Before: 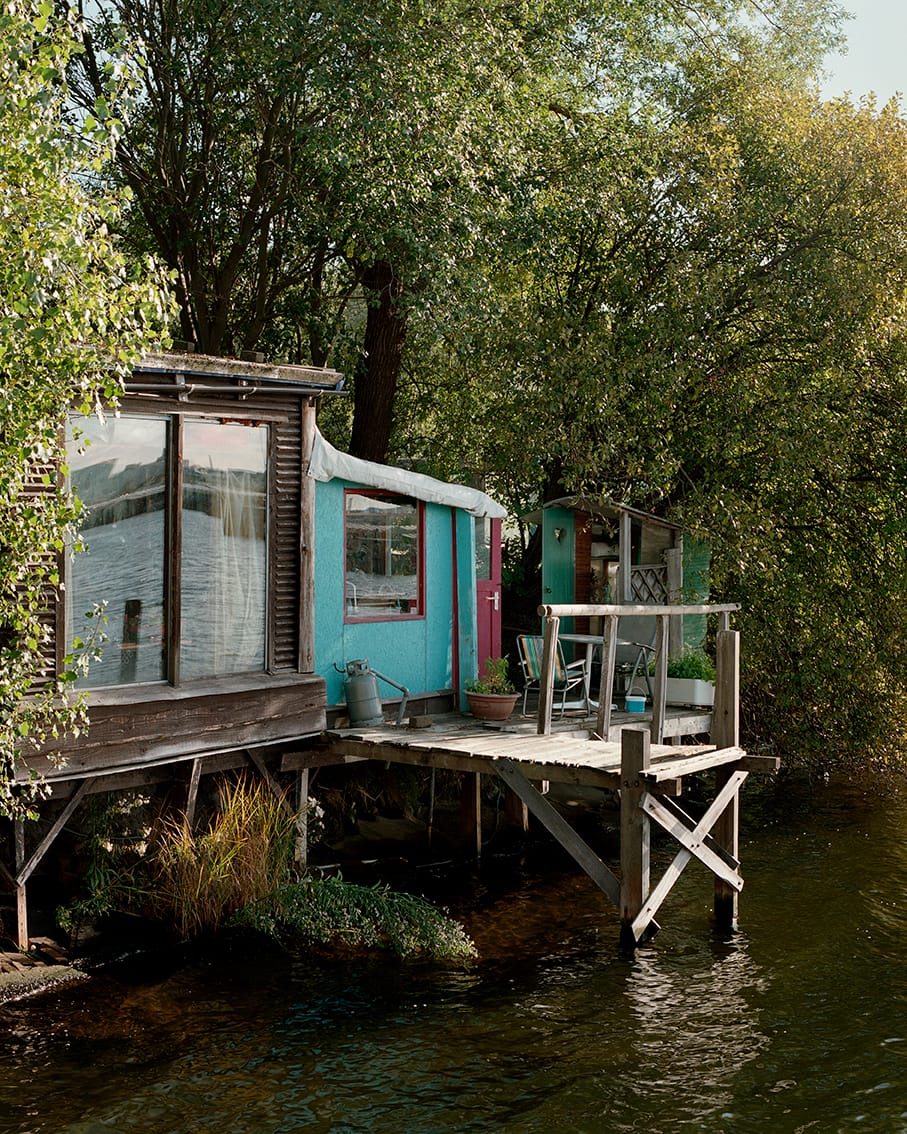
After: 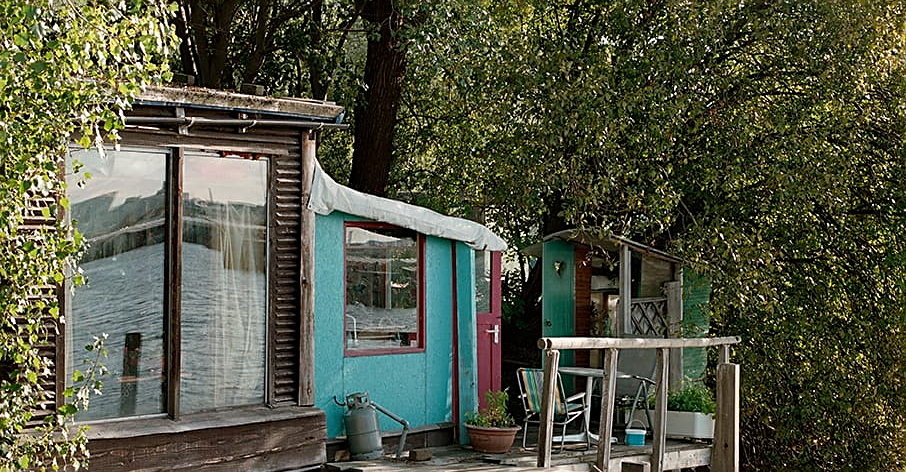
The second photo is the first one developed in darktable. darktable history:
crop and rotate: top 23.559%, bottom 34.74%
sharpen: on, module defaults
